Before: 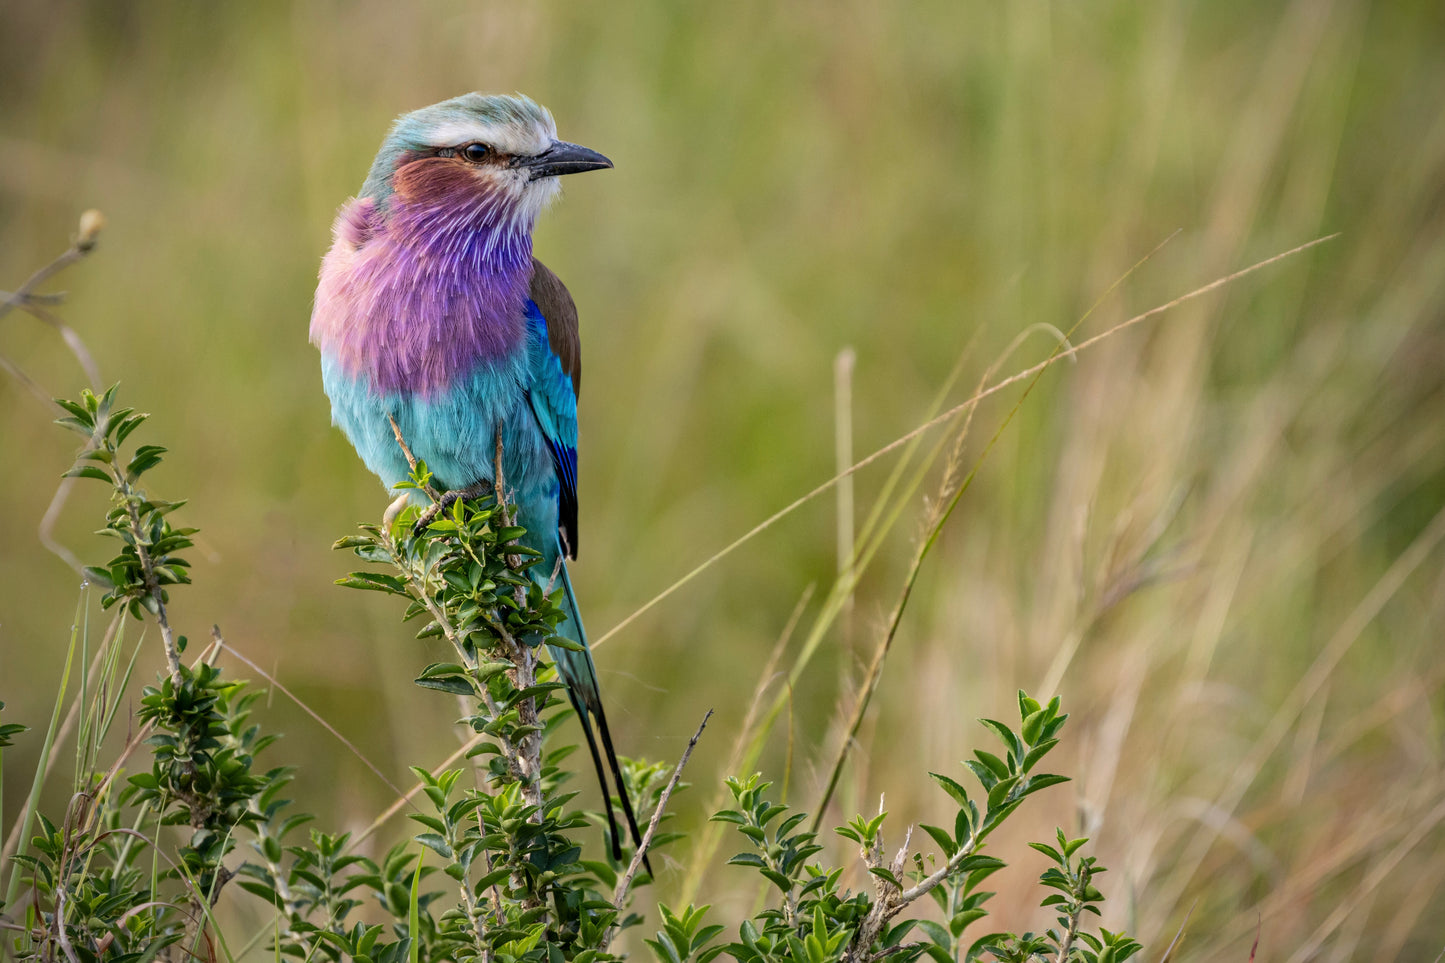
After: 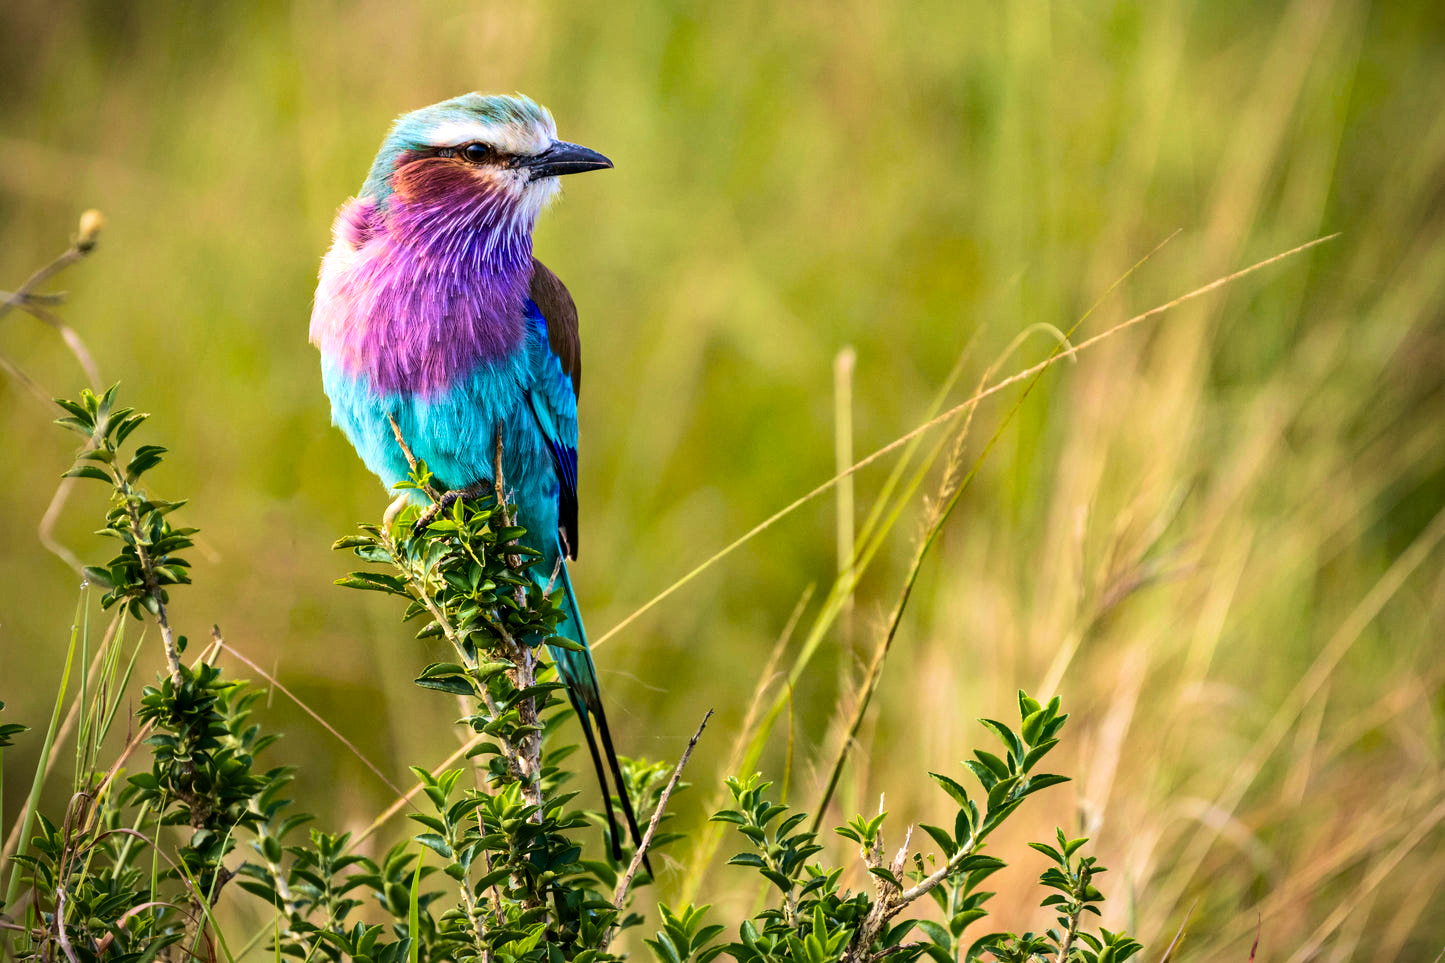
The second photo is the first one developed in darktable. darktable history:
tone equalizer: -8 EV -0.75 EV, -7 EV -0.7 EV, -6 EV -0.6 EV, -5 EV -0.4 EV, -3 EV 0.4 EV, -2 EV 0.6 EV, -1 EV 0.7 EV, +0 EV 0.75 EV, edges refinement/feathering 500, mask exposure compensation -1.57 EV, preserve details no
contrast brightness saturation: contrast 0.1, brightness 0.02, saturation 0.02
rgb levels: preserve colors max RGB
color balance rgb: perceptual saturation grading › global saturation 25%, global vibrance 20%
velvia: strength 45%
exposure: exposure -0.116 EV, compensate exposure bias true, compensate highlight preservation false
